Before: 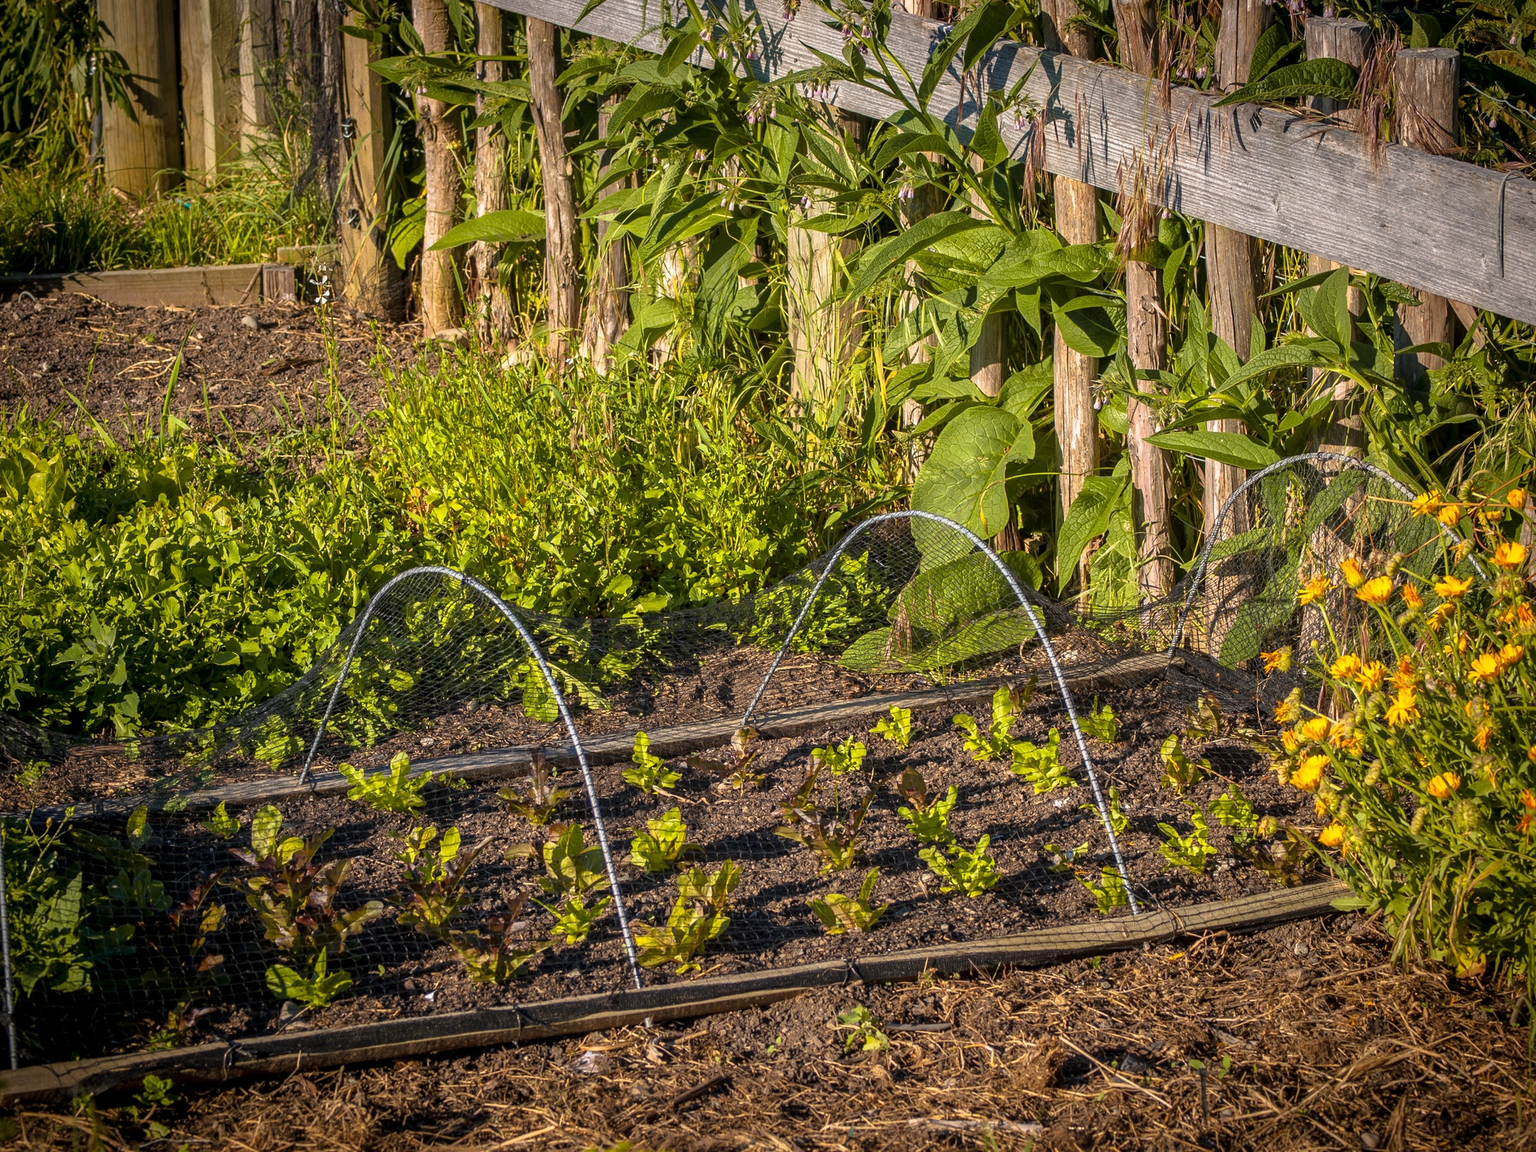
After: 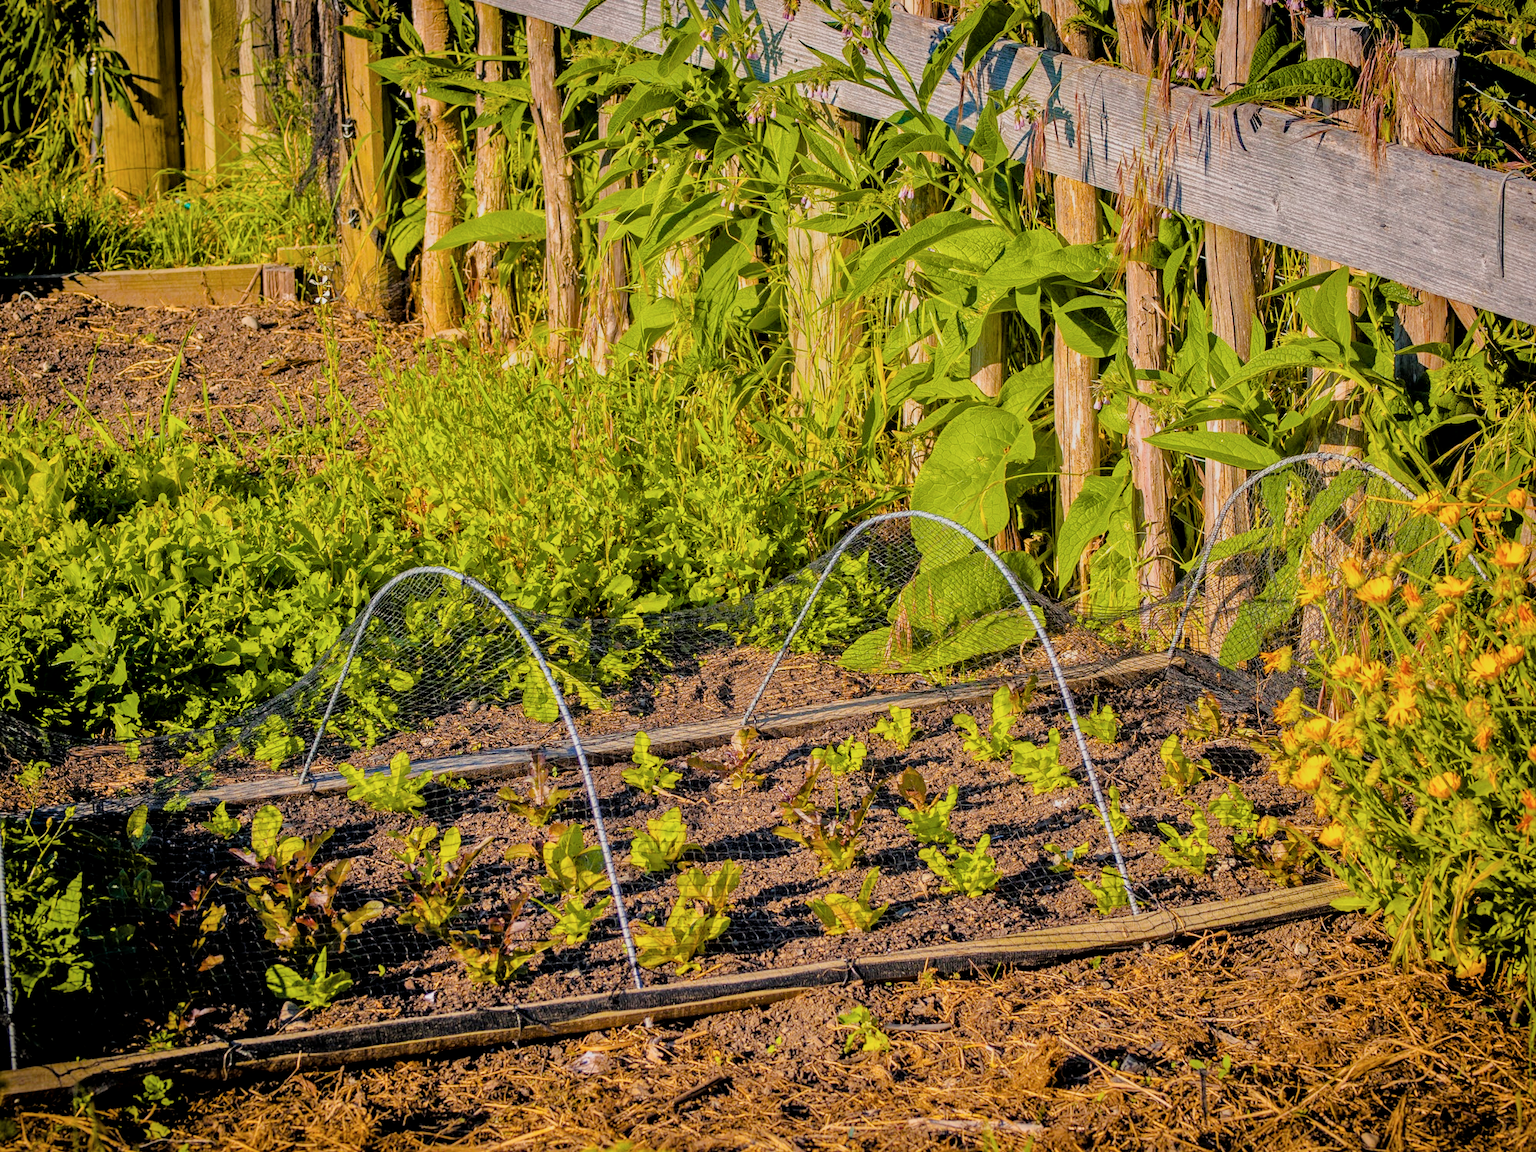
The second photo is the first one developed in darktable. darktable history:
local contrast: mode bilateral grid, contrast 20, coarseness 50, detail 120%, midtone range 0.2
contrast brightness saturation: saturation -0.05
filmic rgb: black relative exposure -7.32 EV, white relative exposure 5.09 EV, hardness 3.2
tone equalizer: -7 EV 0.15 EV, -6 EV 0.6 EV, -5 EV 1.15 EV, -4 EV 1.33 EV, -3 EV 1.15 EV, -2 EV 0.6 EV, -1 EV 0.15 EV, mask exposure compensation -0.5 EV
velvia: strength 15% | blend: blend mode lighten, opacity 100%; mask: uniform (no mask)
color balance rgb: perceptual saturation grading › global saturation 40%, global vibrance 15%
haze removal: compatibility mode true, adaptive false
